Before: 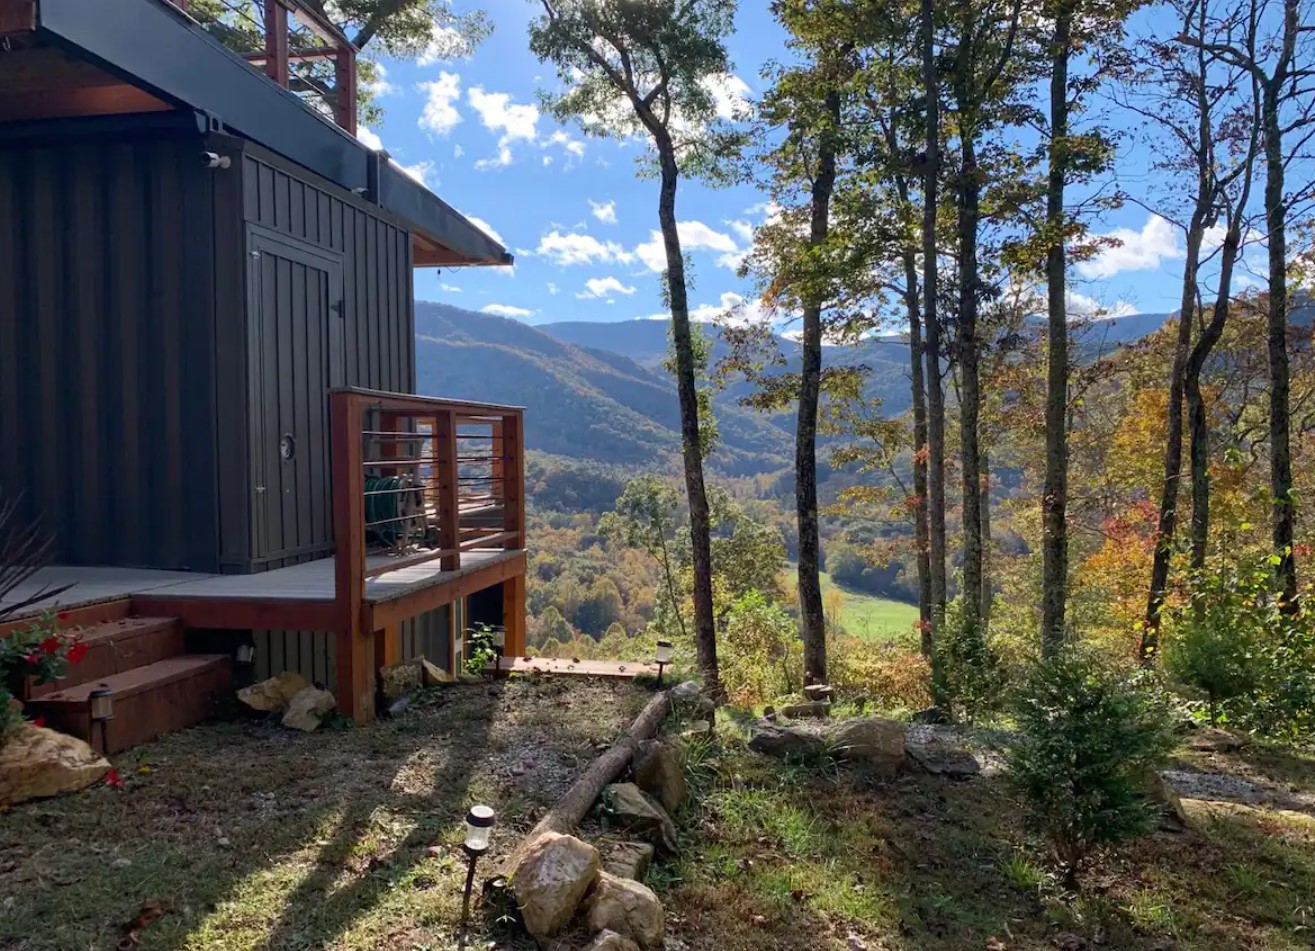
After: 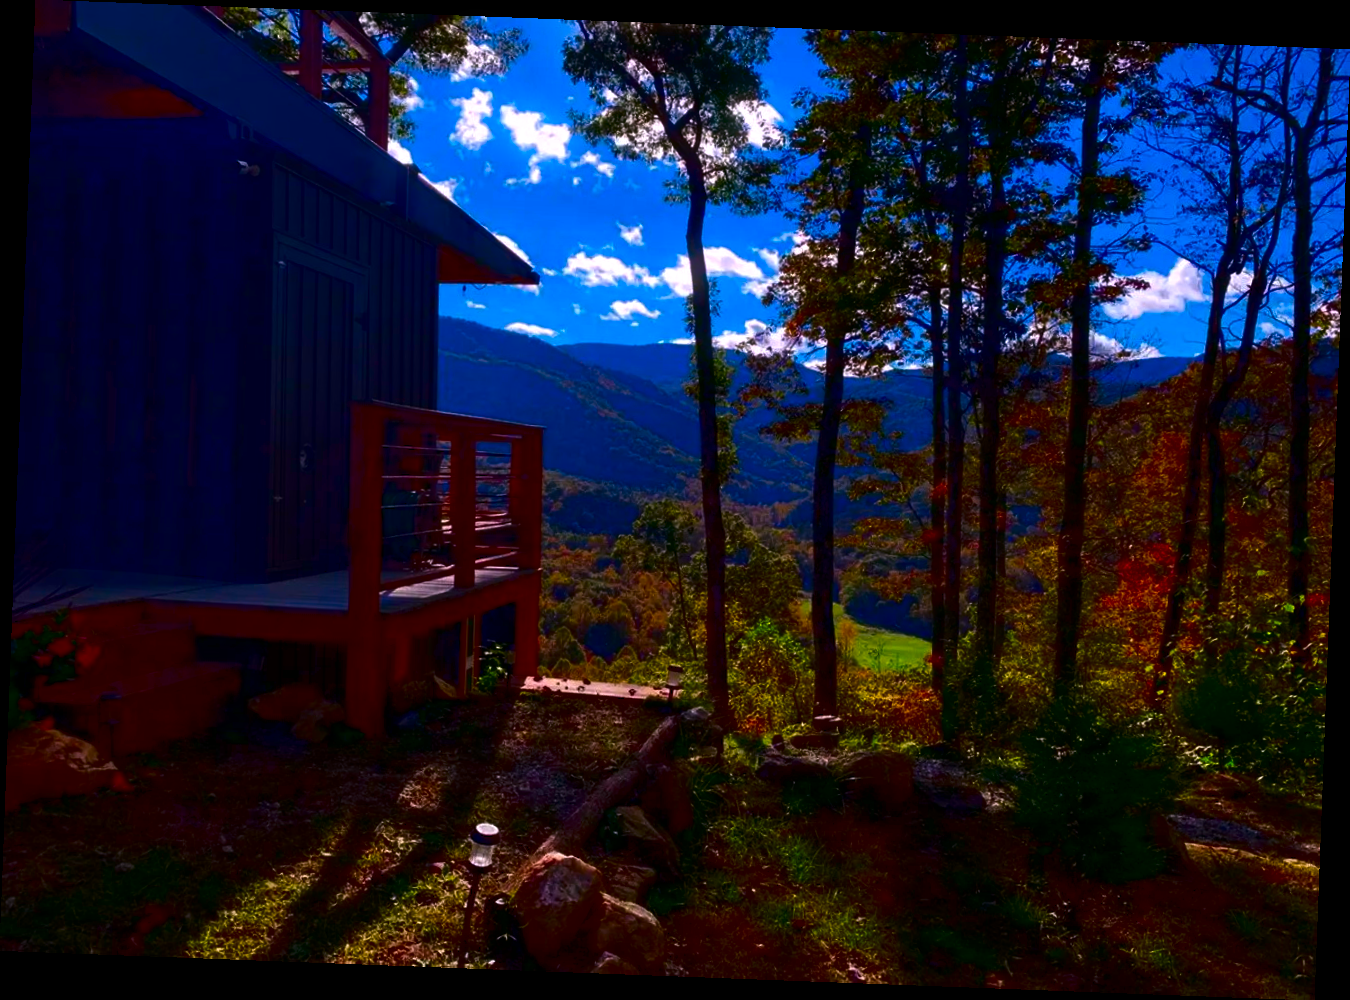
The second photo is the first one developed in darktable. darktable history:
contrast brightness saturation: brightness -1, saturation 1
bloom: size 3%, threshold 100%, strength 0%
white balance: red 1.05, blue 1.072
rotate and perspective: rotation 2.17°, automatic cropping off
